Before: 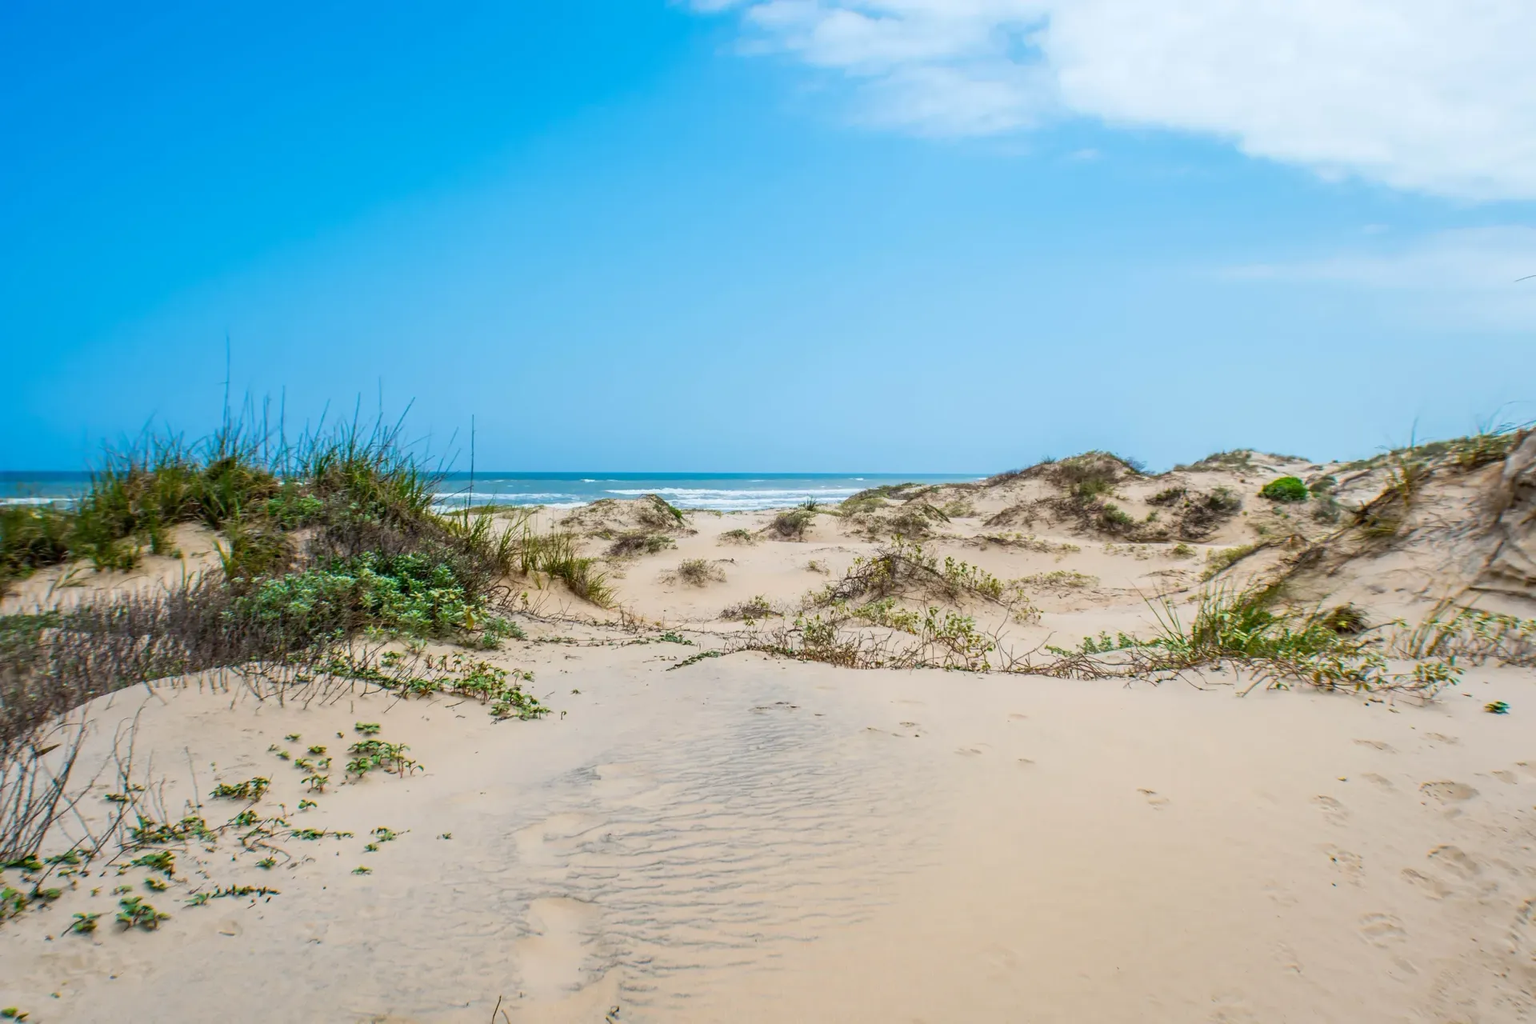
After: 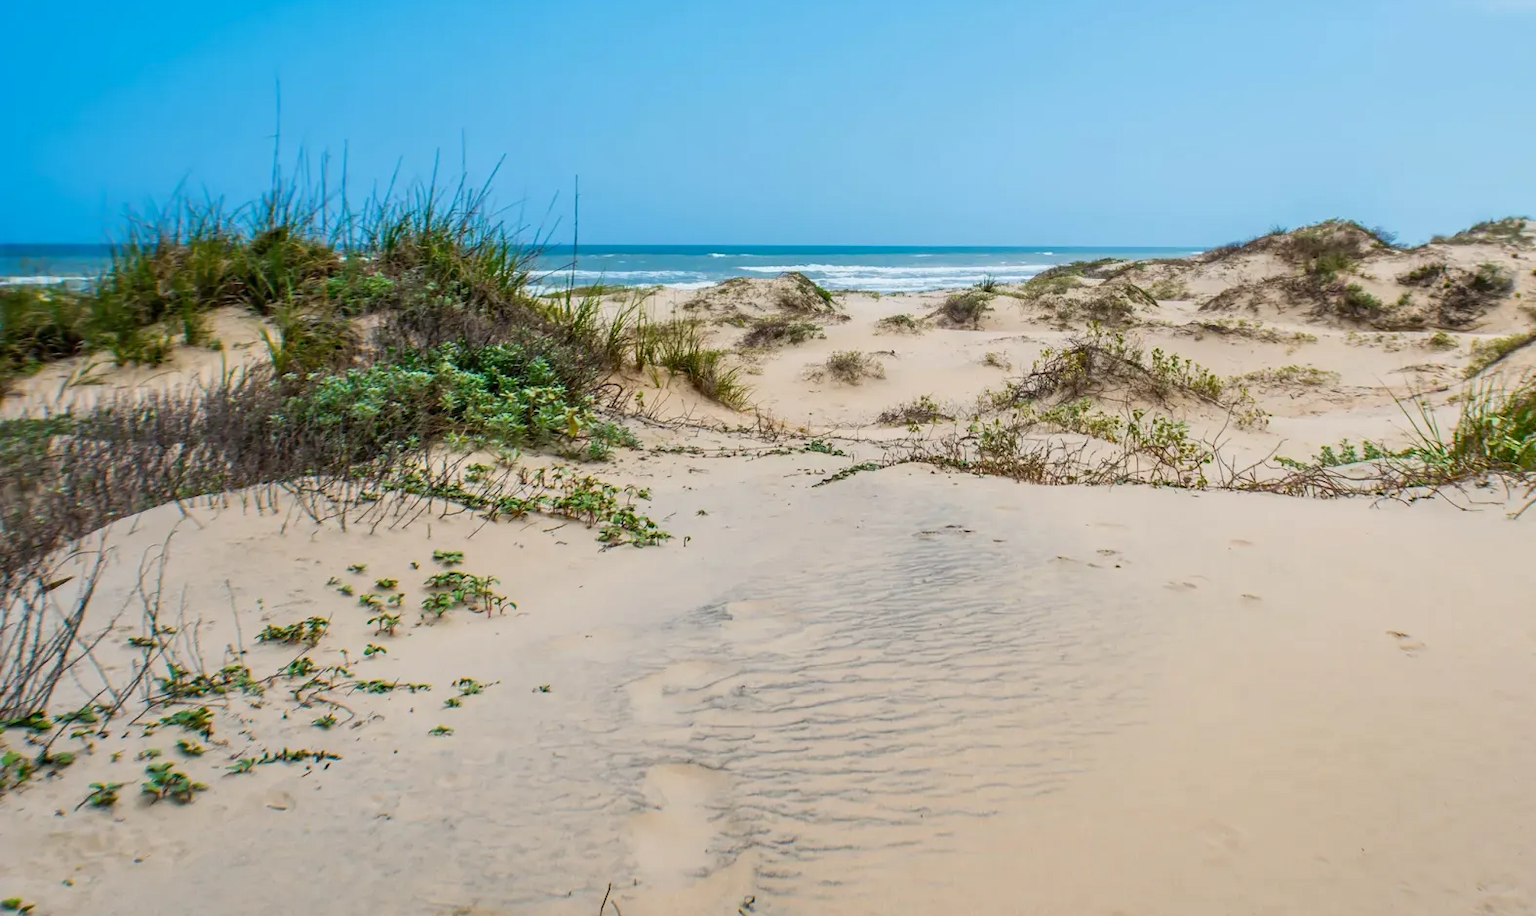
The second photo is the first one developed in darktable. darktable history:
exposure: compensate highlight preservation false
shadows and highlights: shadows 29.32, highlights -29.32, low approximation 0.01, soften with gaussian
crop: top 26.531%, right 17.959%
